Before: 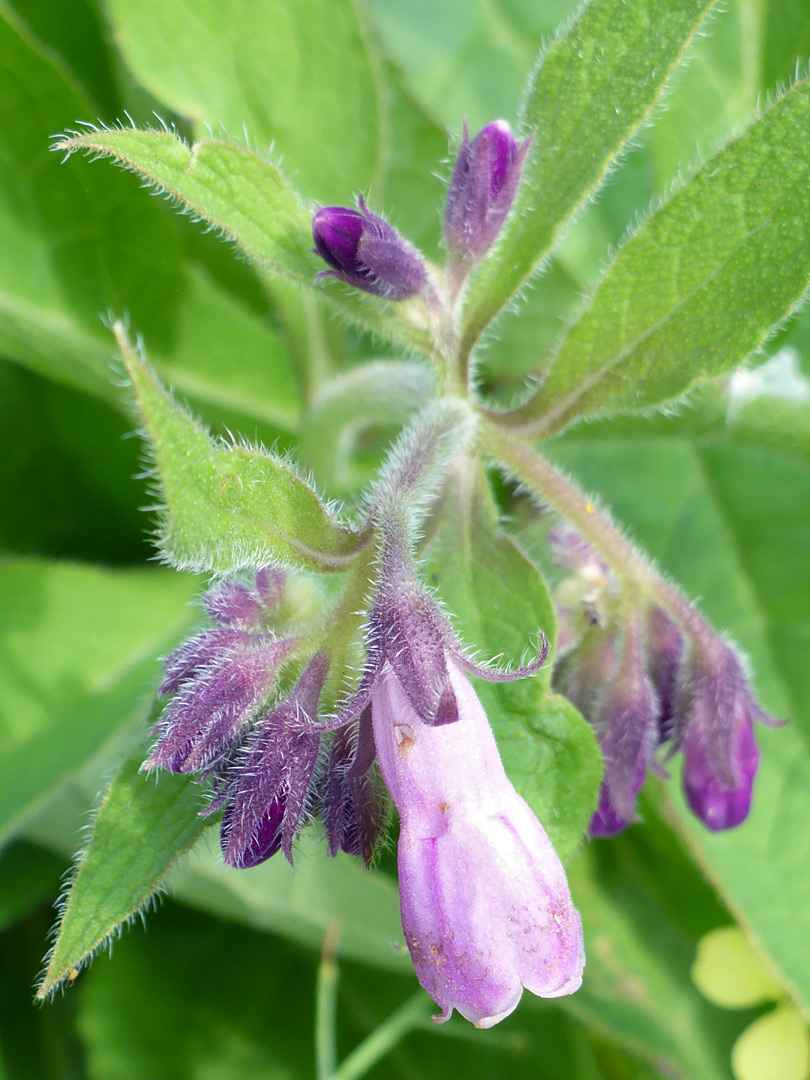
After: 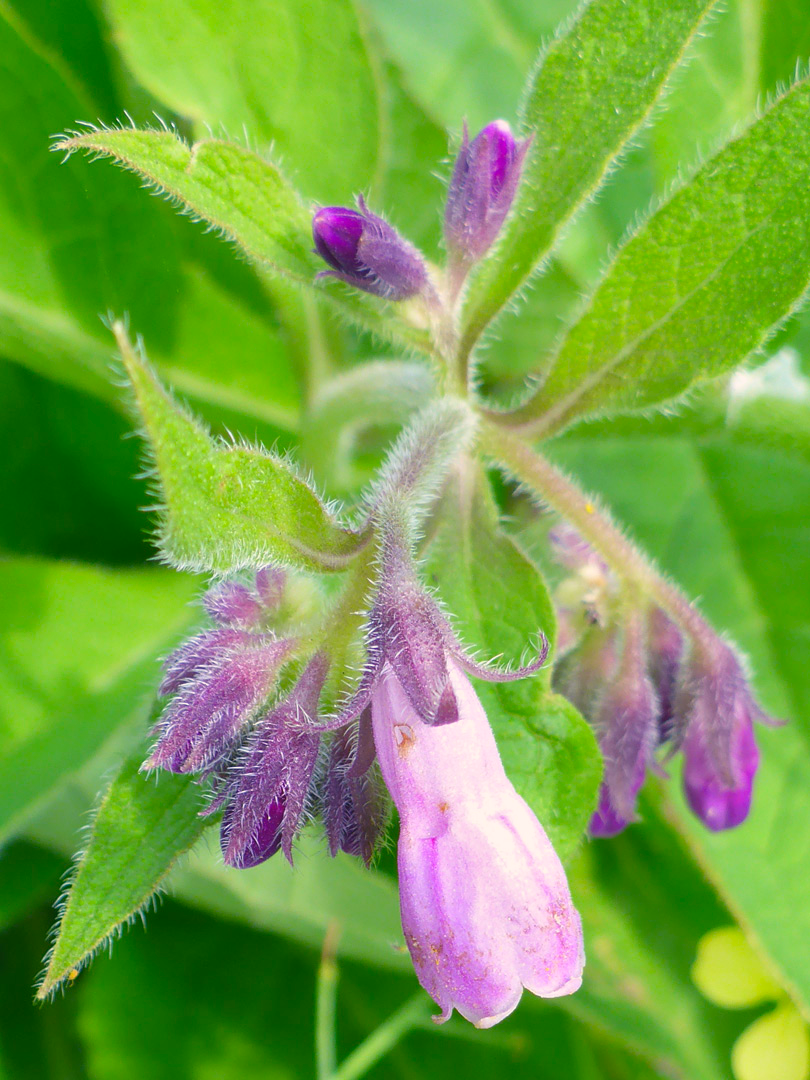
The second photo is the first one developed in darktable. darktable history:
contrast brightness saturation: contrast -0.173, saturation 0.189
color correction: highlights a* 4.63, highlights b* 4.96, shadows a* -6.76, shadows b* 4.66
exposure: exposure 0.264 EV, compensate highlight preservation false
